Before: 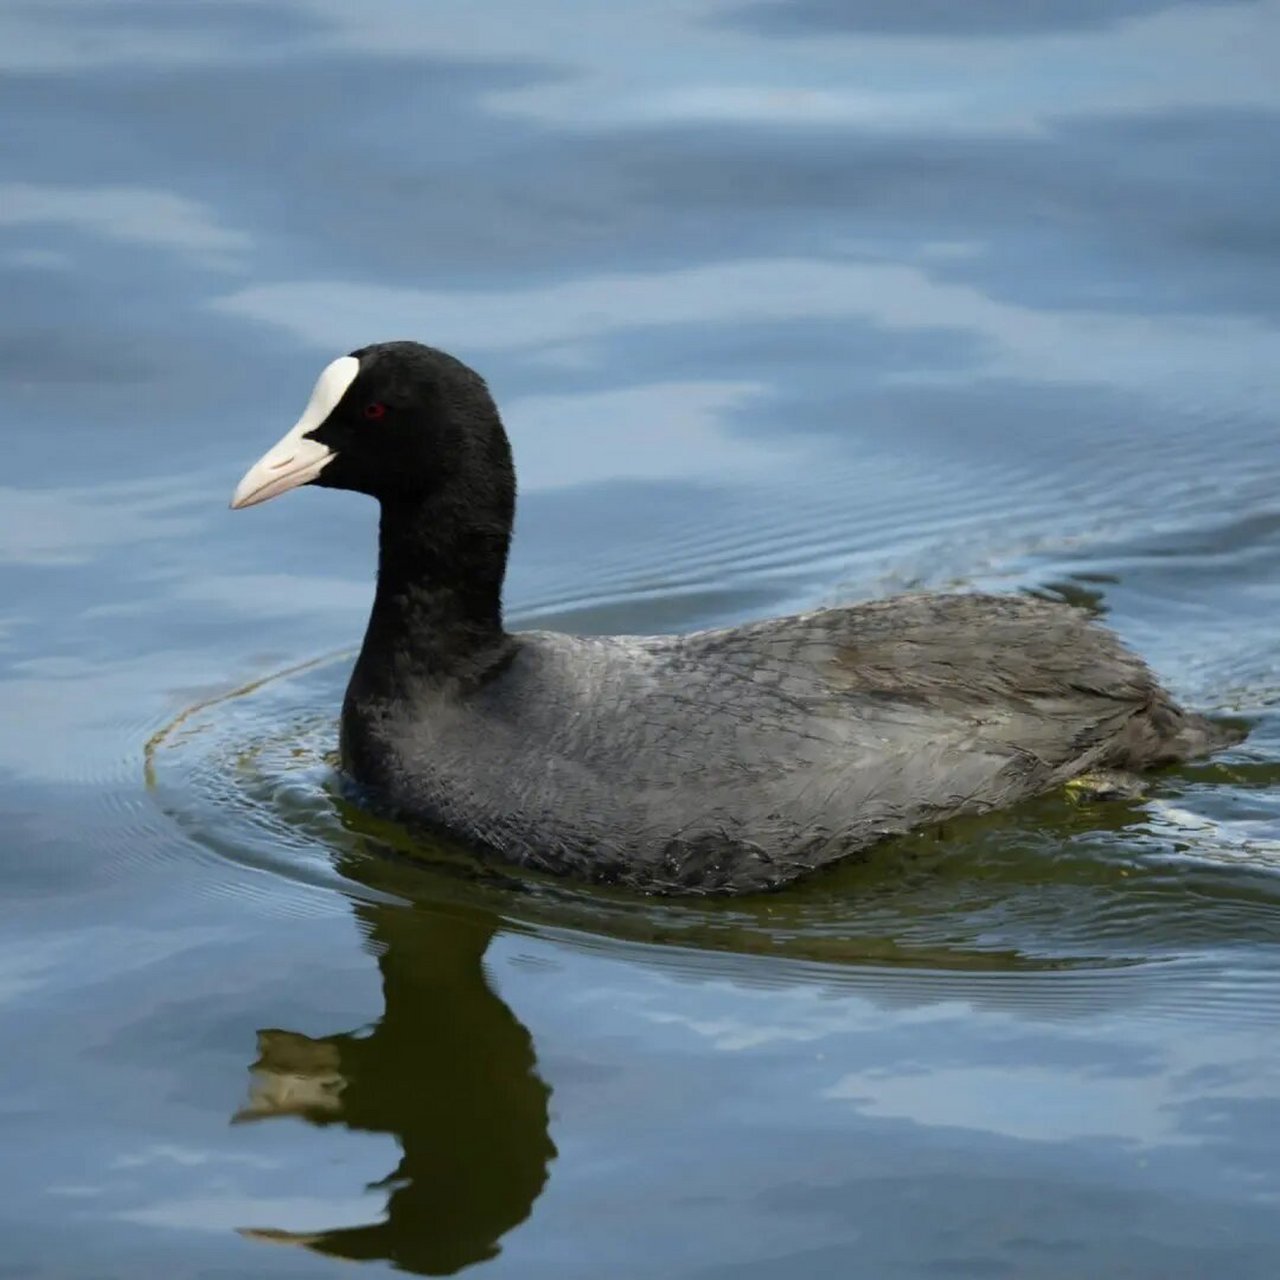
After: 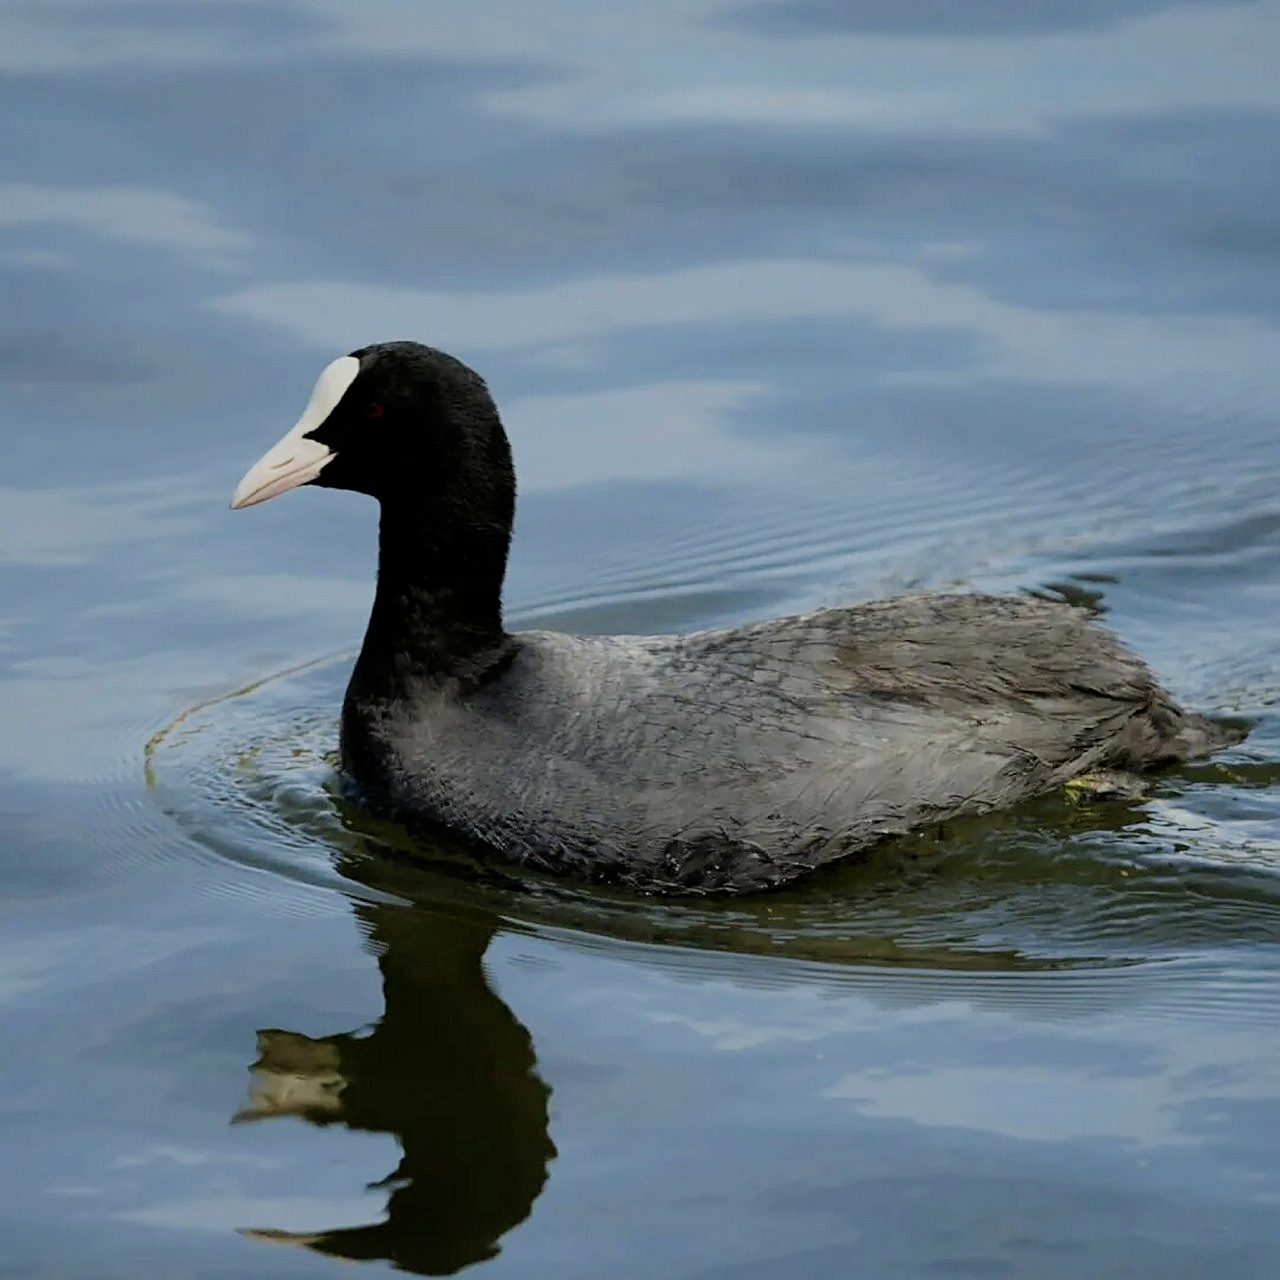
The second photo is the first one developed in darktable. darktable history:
sharpen: on, module defaults
filmic rgb: black relative exposure -7.21 EV, white relative exposure 5.37 EV, threshold 5.95 EV, hardness 3.02, enable highlight reconstruction true
